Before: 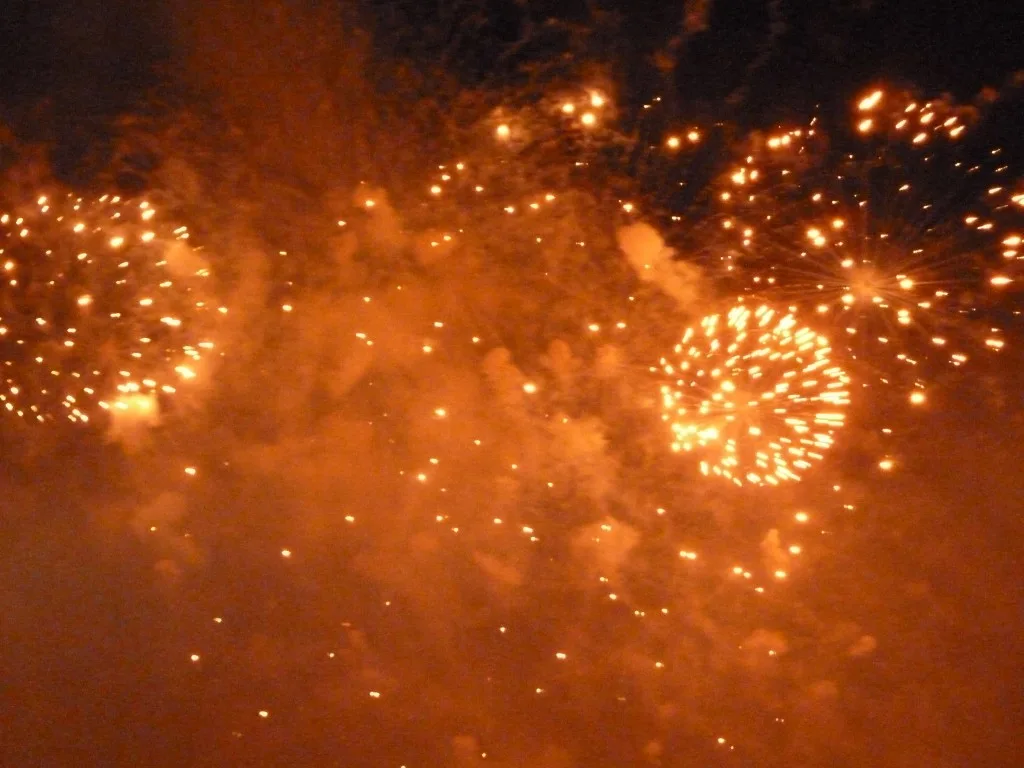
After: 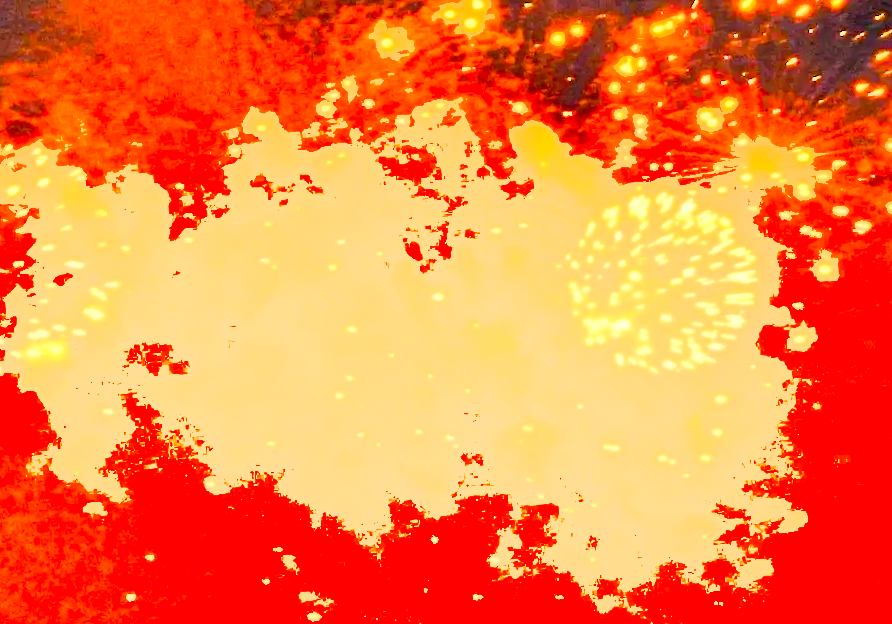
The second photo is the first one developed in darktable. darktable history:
crop and rotate: angle 1.96°, left 5.673%, top 5.673%
rgb levels: levels [[0.01, 0.419, 0.839], [0, 0.5, 1], [0, 0.5, 1]]
tone curve: curves: ch0 [(0, 0) (0.128, 0.068) (0.292, 0.274) (0.46, 0.482) (0.653, 0.717) (0.819, 0.869) (0.998, 0.969)]; ch1 [(0, 0) (0.384, 0.365) (0.463, 0.45) (0.486, 0.486) (0.503, 0.504) (0.517, 0.517) (0.549, 0.572) (0.583, 0.615) (0.672, 0.699) (0.774, 0.817) (1, 1)]; ch2 [(0, 0) (0.374, 0.344) (0.446, 0.443) (0.494, 0.5) (0.527, 0.529) (0.565, 0.591) (0.644, 0.682) (1, 1)], color space Lab, independent channels, preserve colors none
shadows and highlights: radius 108.52, shadows 23.73, highlights -59.32, low approximation 0.01, soften with gaussian
color balance rgb: perceptual saturation grading › global saturation 25%, global vibrance 20%
rotate and perspective: rotation -3.52°, crop left 0.036, crop right 0.964, crop top 0.081, crop bottom 0.919
exposure: exposure 3 EV, compensate highlight preservation false
